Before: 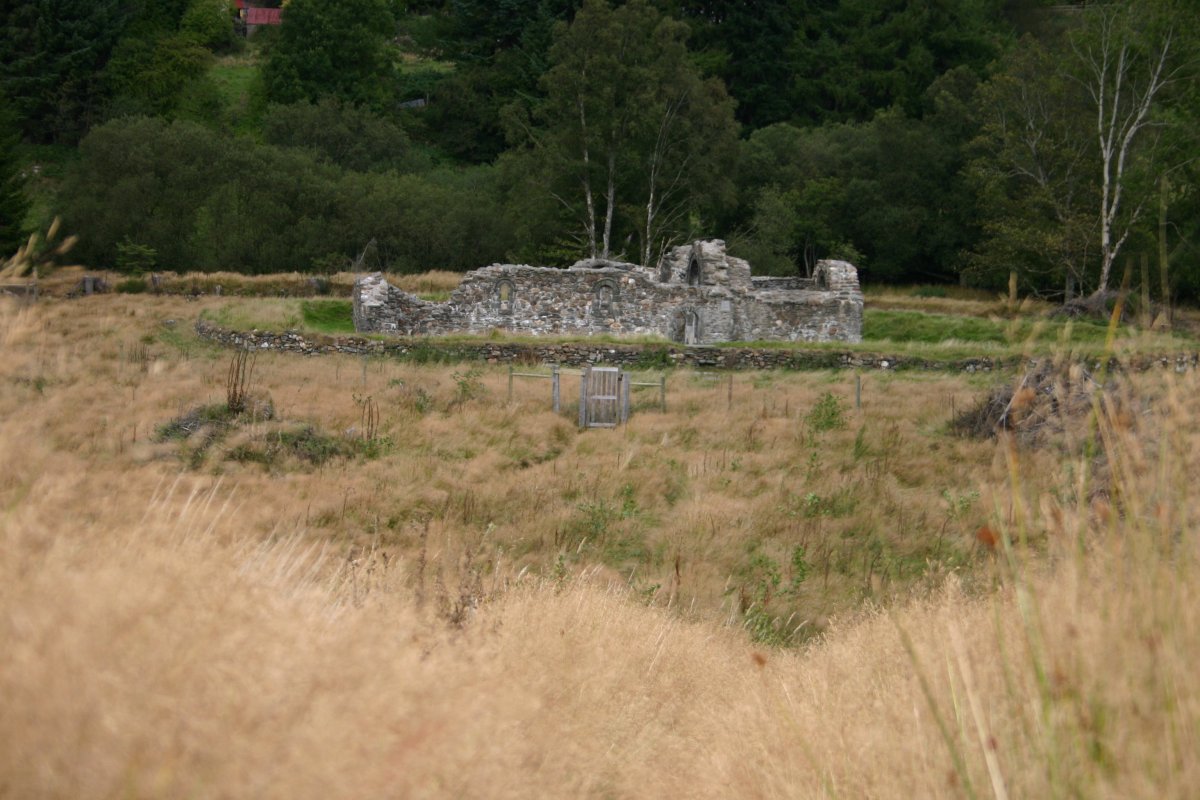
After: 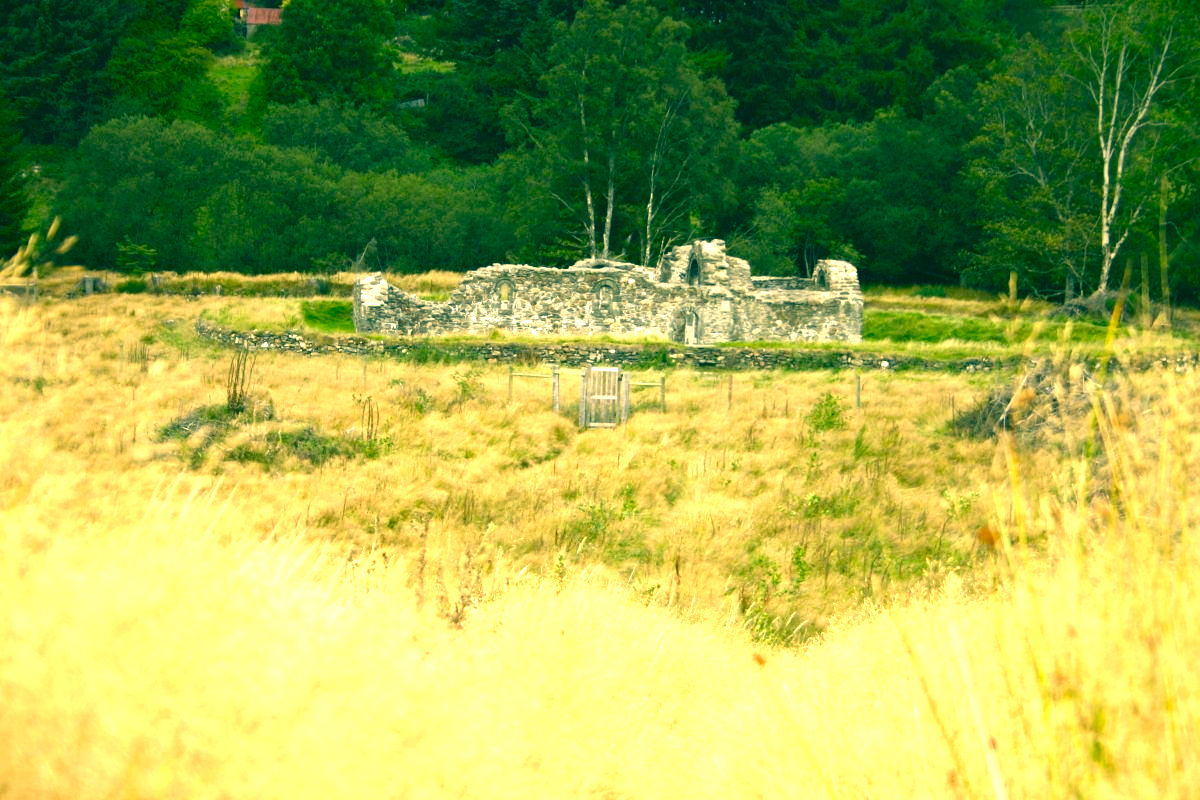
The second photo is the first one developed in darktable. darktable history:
color correction: highlights a* 1.92, highlights b* 33.87, shadows a* -35.9, shadows b* -5.9
color balance rgb: perceptual saturation grading › global saturation 0.272%, perceptual saturation grading › highlights -19.706%, perceptual saturation grading › shadows 19.232%, perceptual brilliance grading › global brilliance 30.627%
exposure: black level correction 0, exposure 0.702 EV, compensate highlight preservation false
